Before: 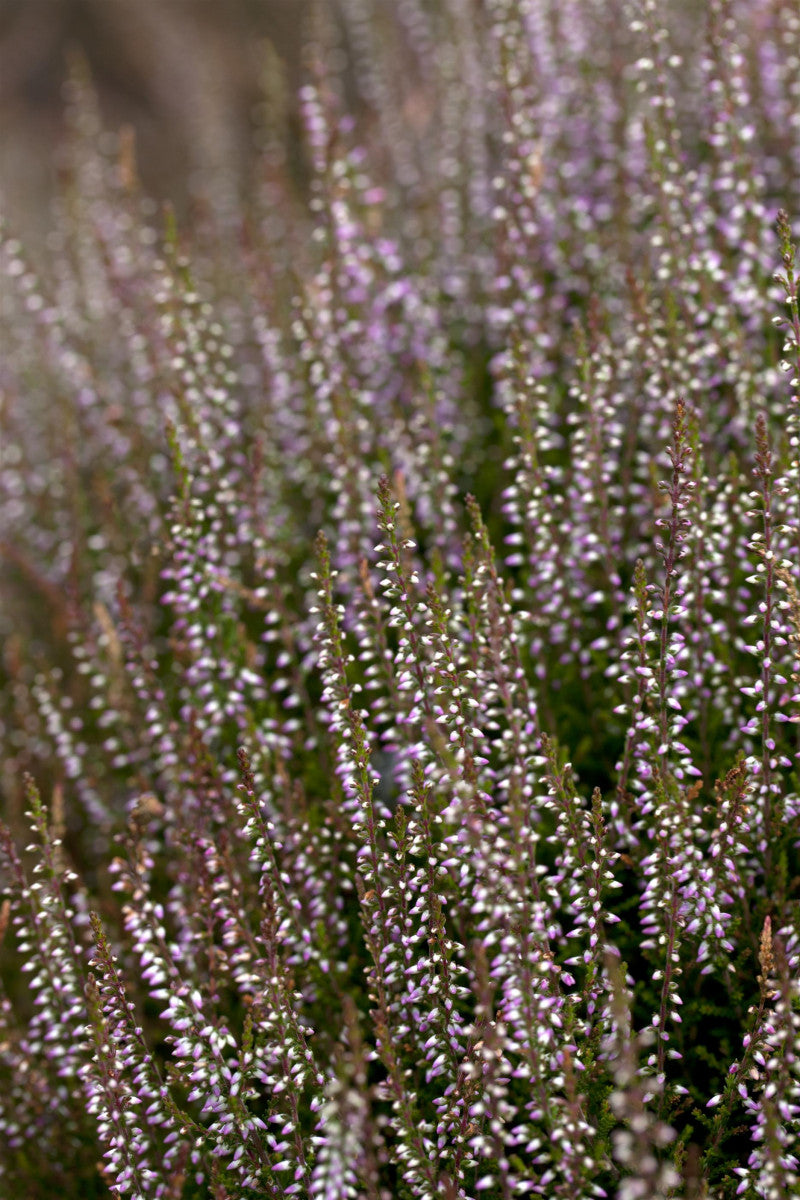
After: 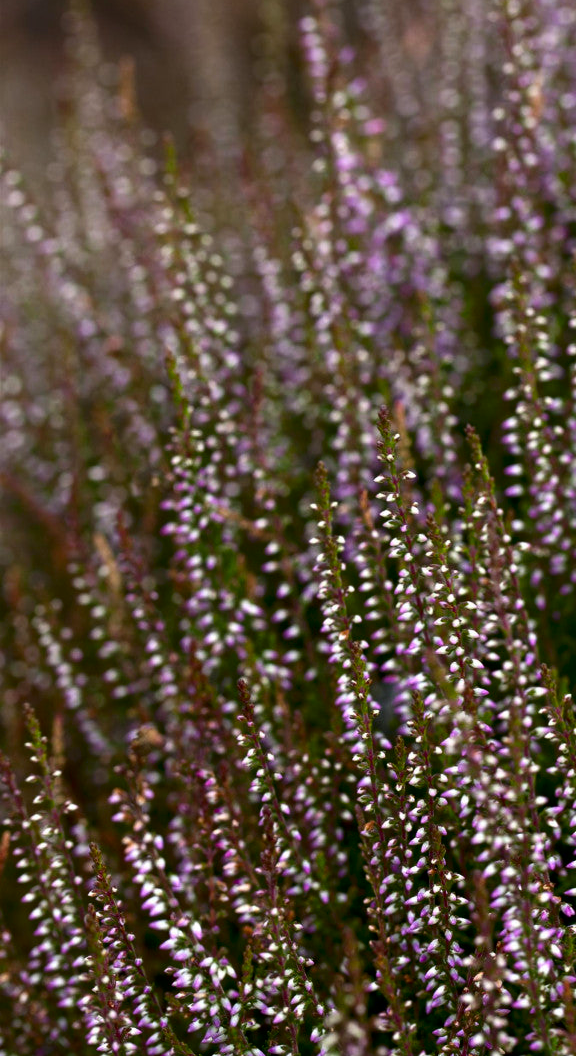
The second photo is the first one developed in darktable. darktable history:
contrast brightness saturation: contrast 0.12, brightness -0.12, saturation 0.2
crop: top 5.803%, right 27.864%, bottom 5.804%
